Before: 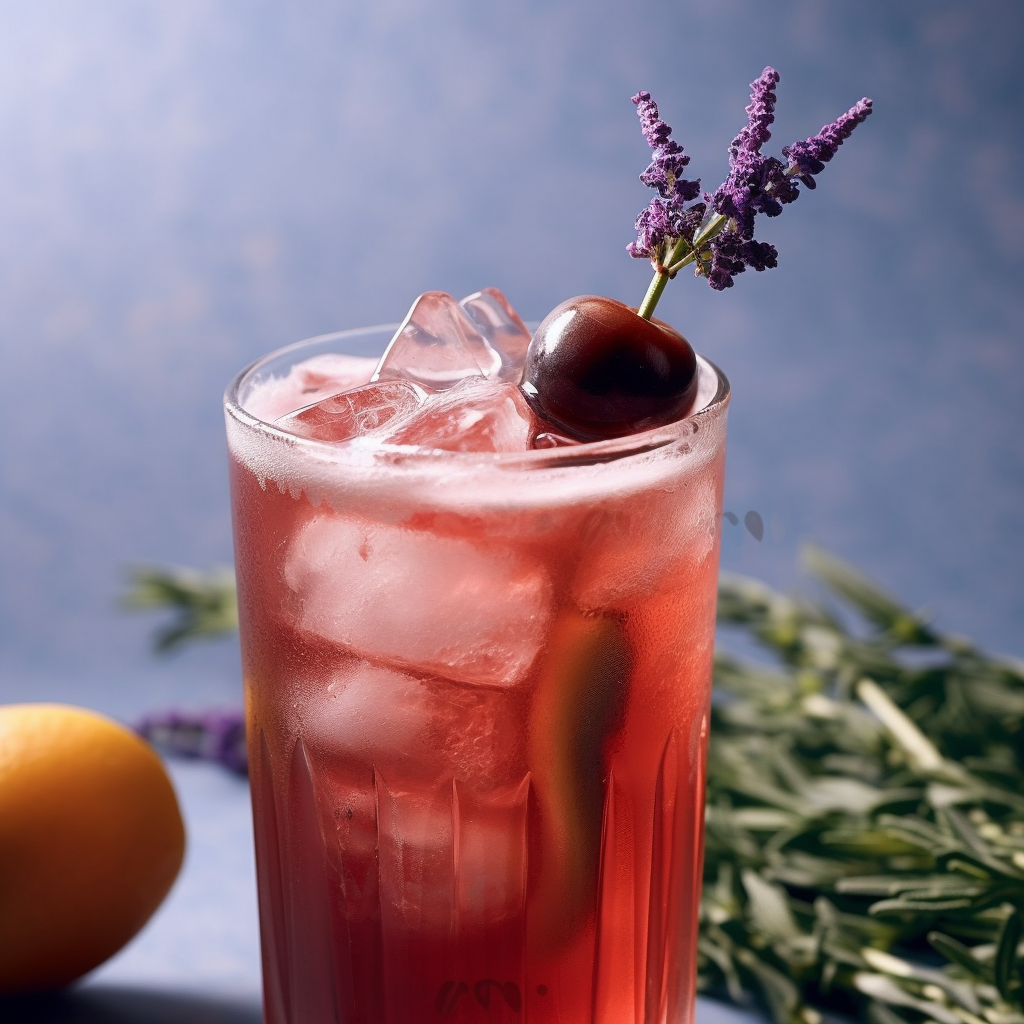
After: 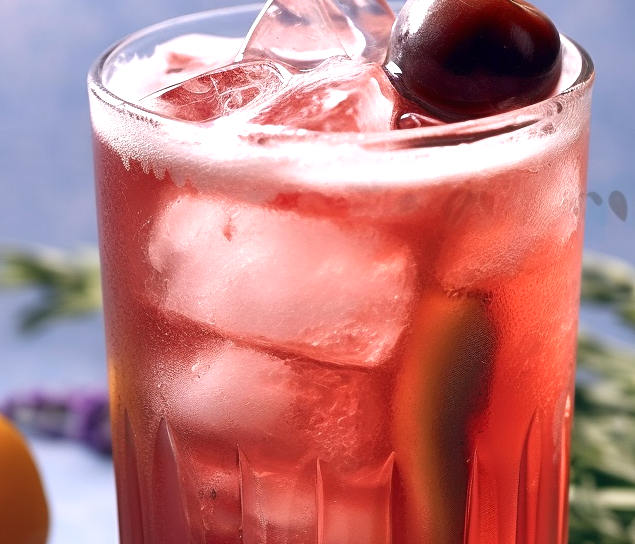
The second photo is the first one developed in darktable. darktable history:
crop: left 13.312%, top 31.28%, right 24.627%, bottom 15.582%
exposure: exposure 0.6 EV, compensate highlight preservation false
shadows and highlights: soften with gaussian
